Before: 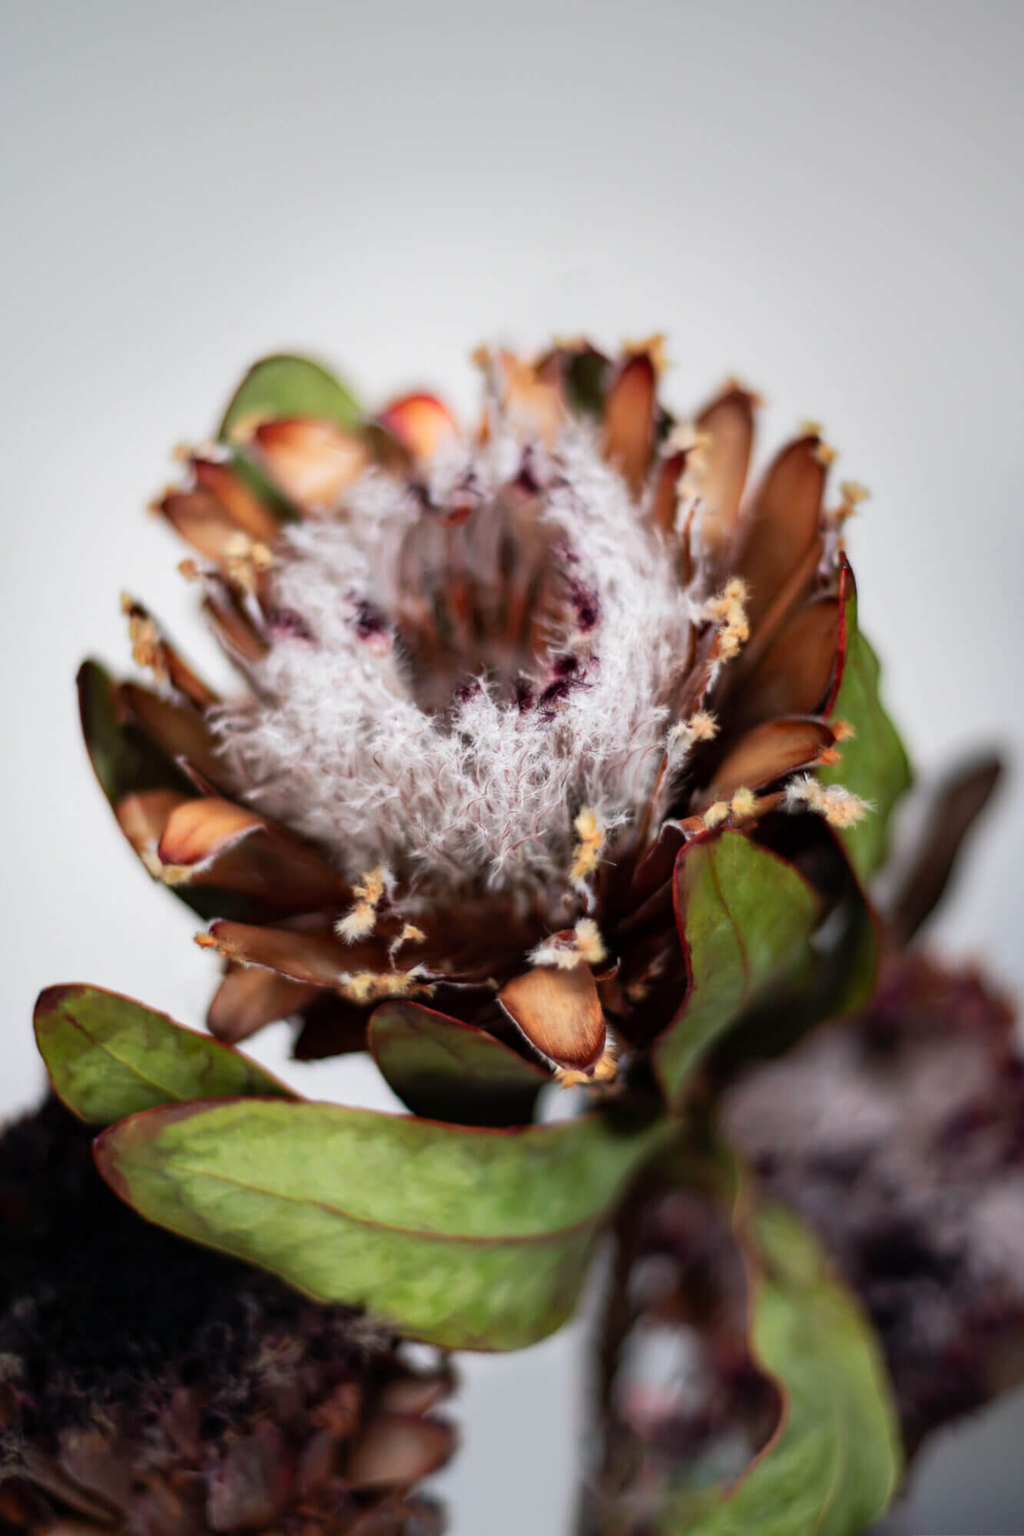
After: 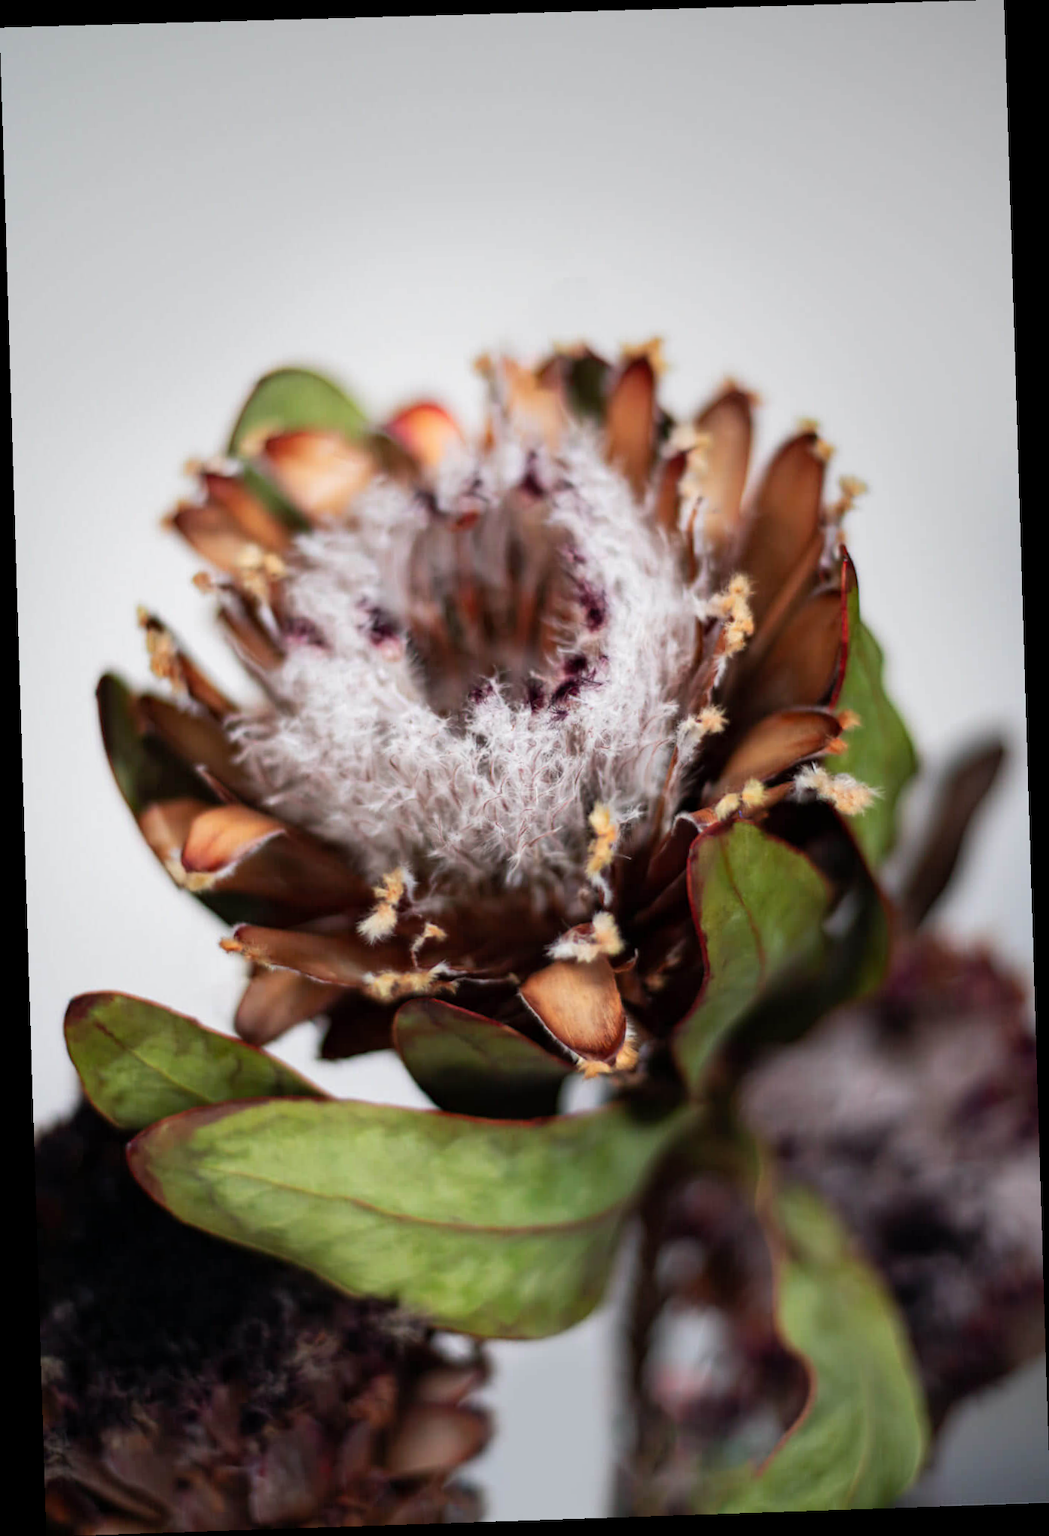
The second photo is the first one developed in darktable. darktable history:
contrast brightness saturation: saturation -0.05
rotate and perspective: rotation -1.77°, lens shift (horizontal) 0.004, automatic cropping off
